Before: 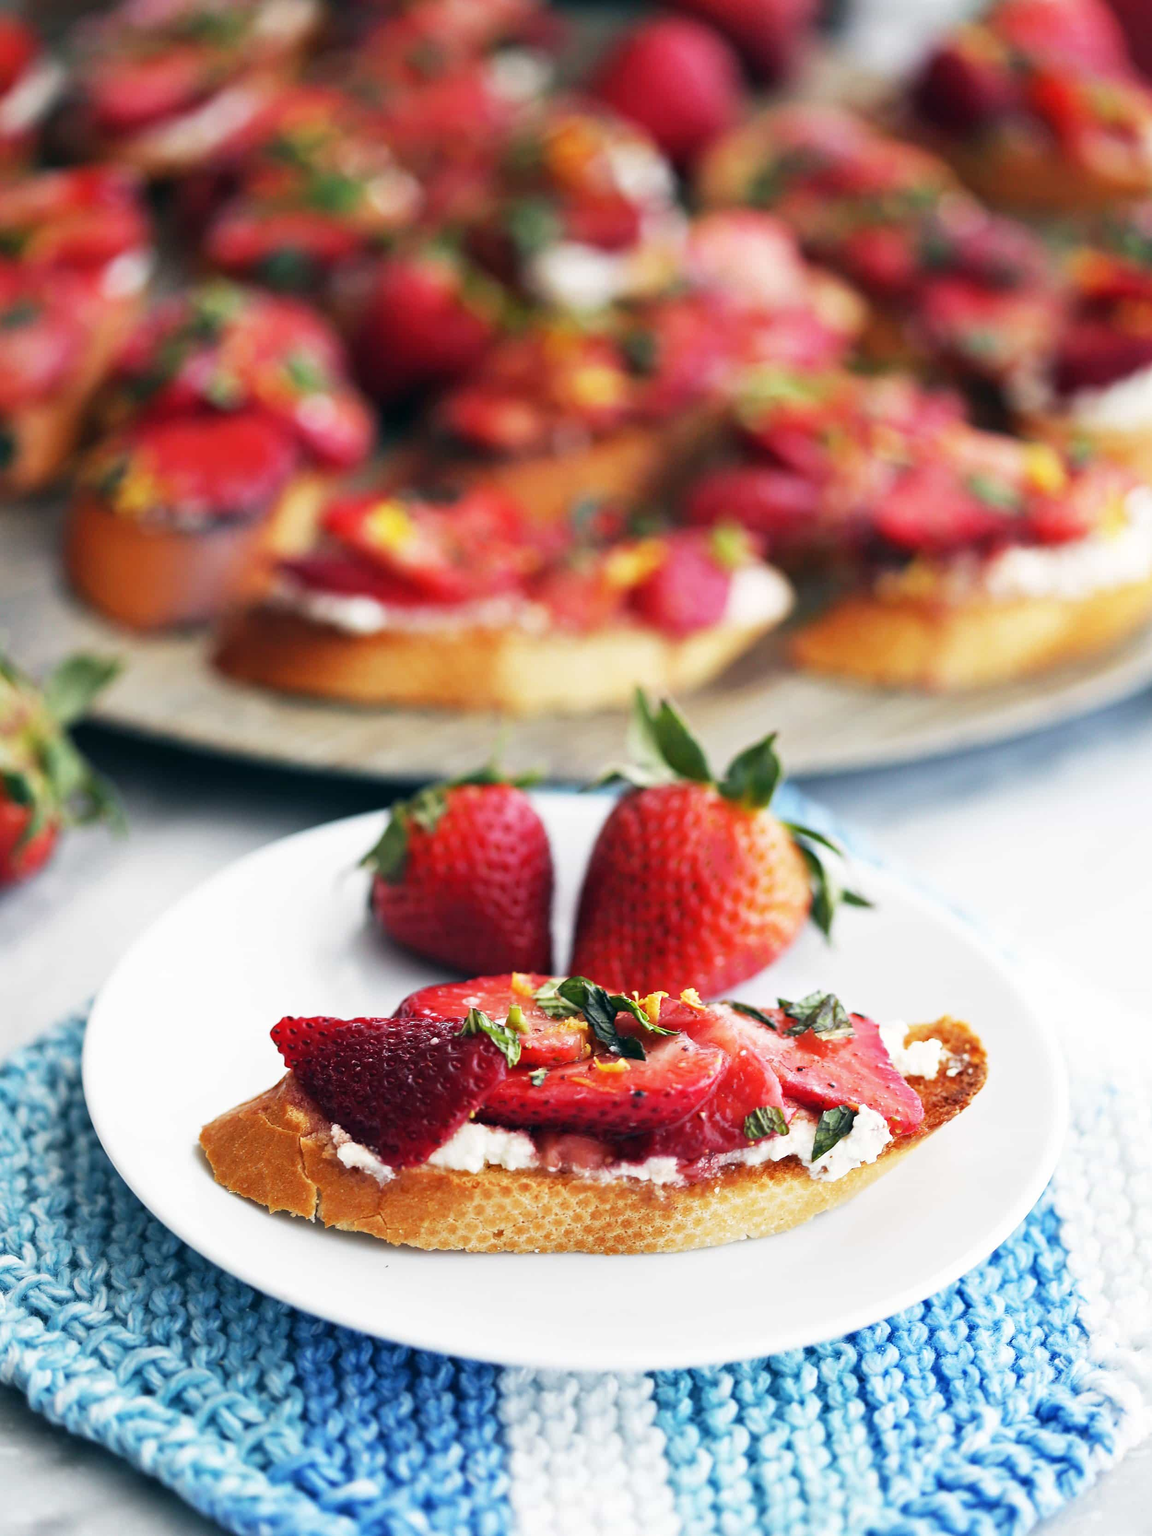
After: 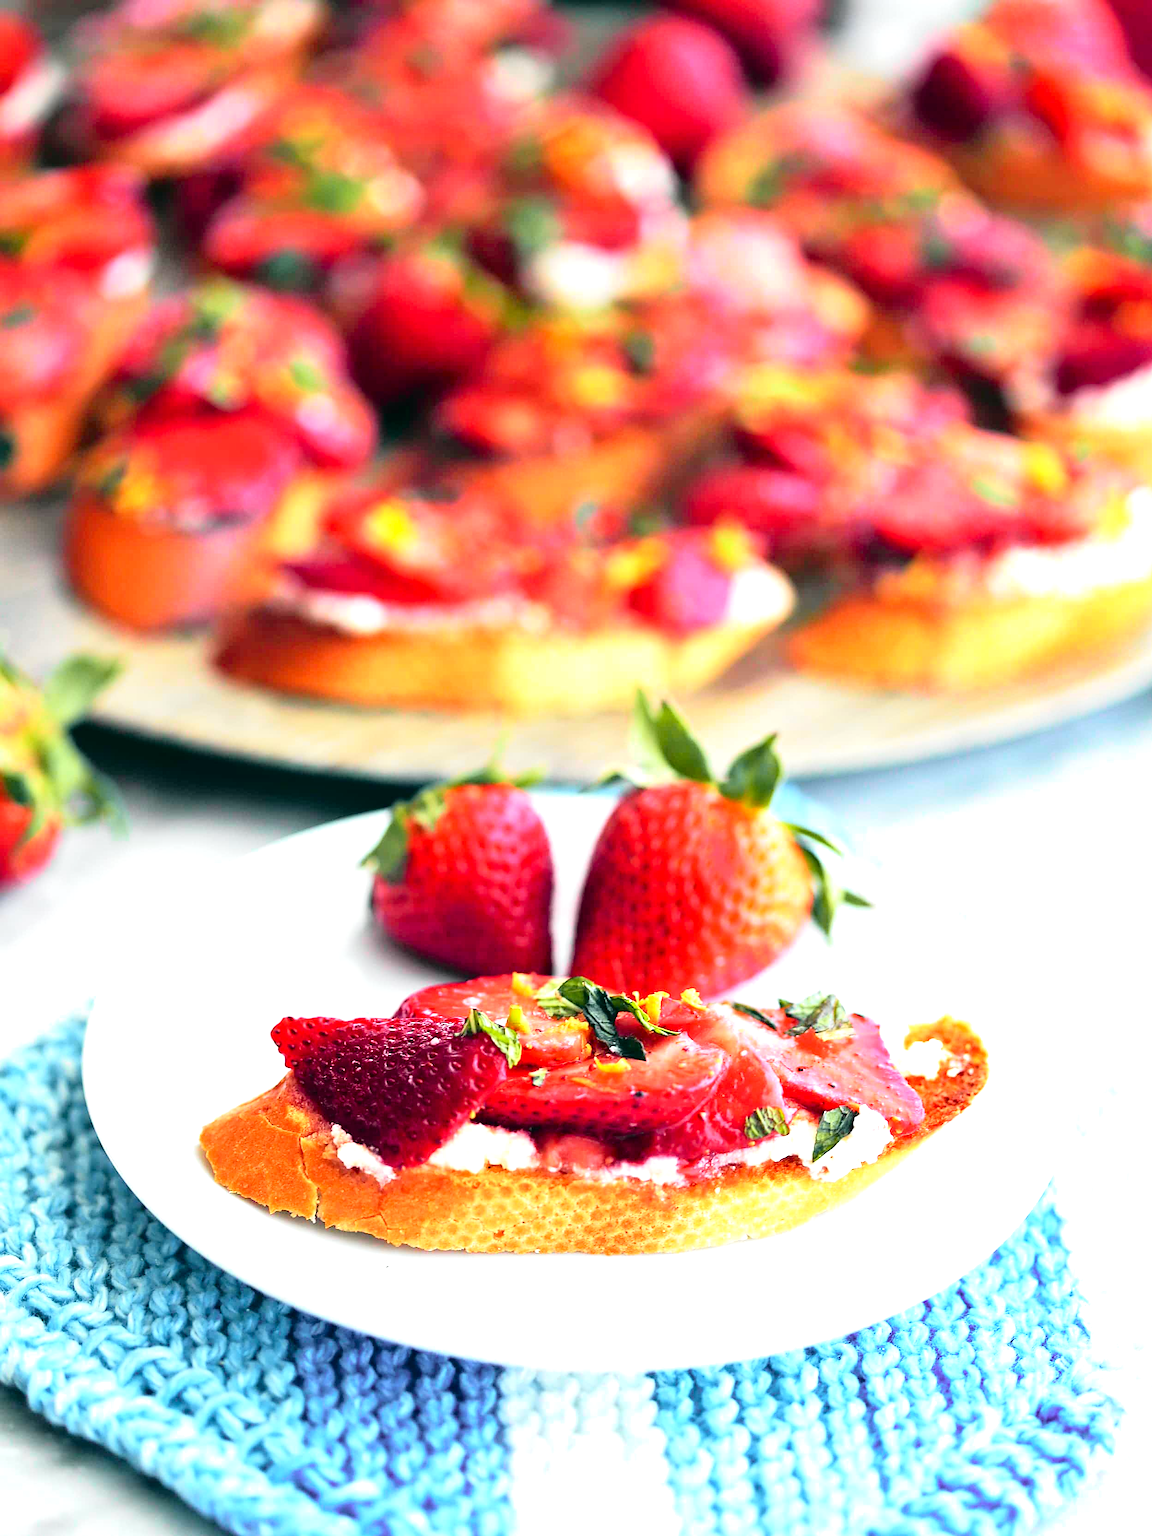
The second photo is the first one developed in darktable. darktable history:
exposure: exposure 0.785 EV, compensate highlight preservation false
tone curve: curves: ch0 [(0, 0) (0.135, 0.09) (0.326, 0.386) (0.489, 0.573) (0.663, 0.749) (0.854, 0.897) (1, 0.974)]; ch1 [(0, 0) (0.366, 0.367) (0.475, 0.453) (0.494, 0.493) (0.504, 0.497) (0.544, 0.569) (0.562, 0.605) (0.622, 0.694) (1, 1)]; ch2 [(0, 0) (0.333, 0.346) (0.375, 0.375) (0.424, 0.43) (0.476, 0.492) (0.502, 0.503) (0.533, 0.534) (0.572, 0.603) (0.605, 0.656) (0.641, 0.709) (1, 1)], color space Lab, independent channels, preserve colors none
tone equalizer: on, module defaults
sharpen: on, module defaults
